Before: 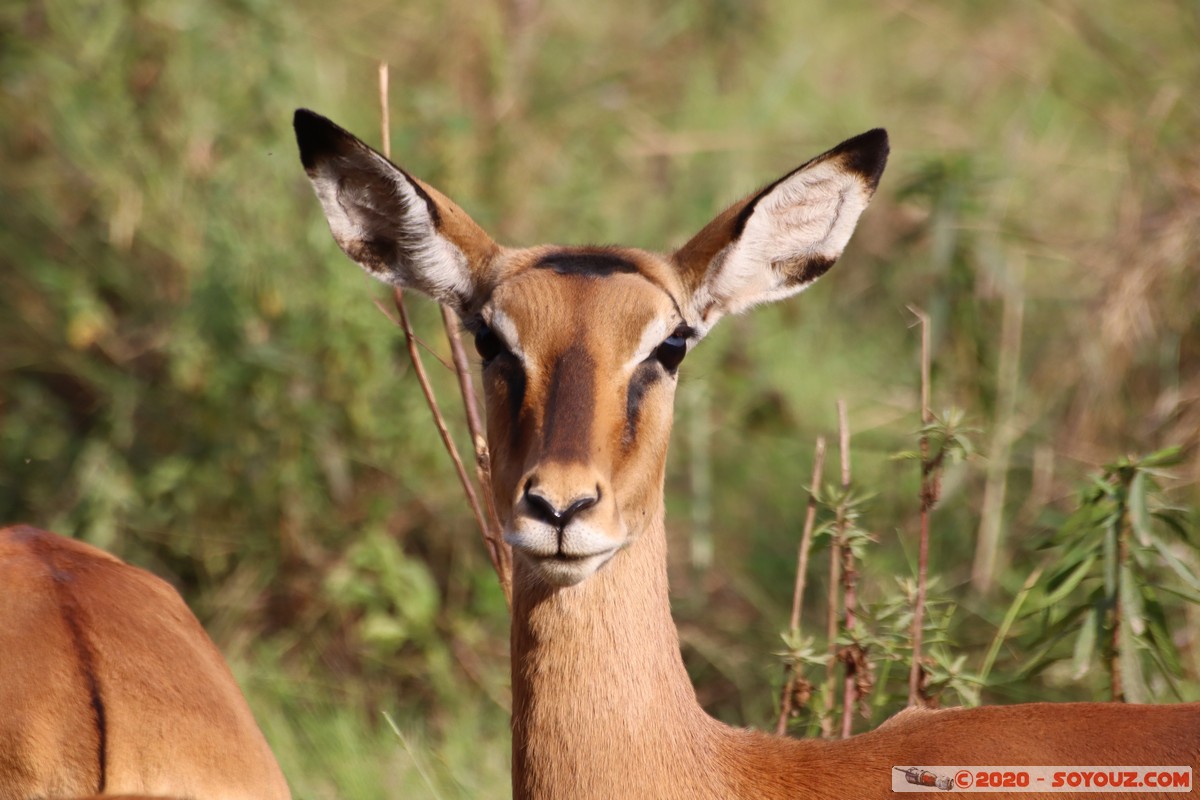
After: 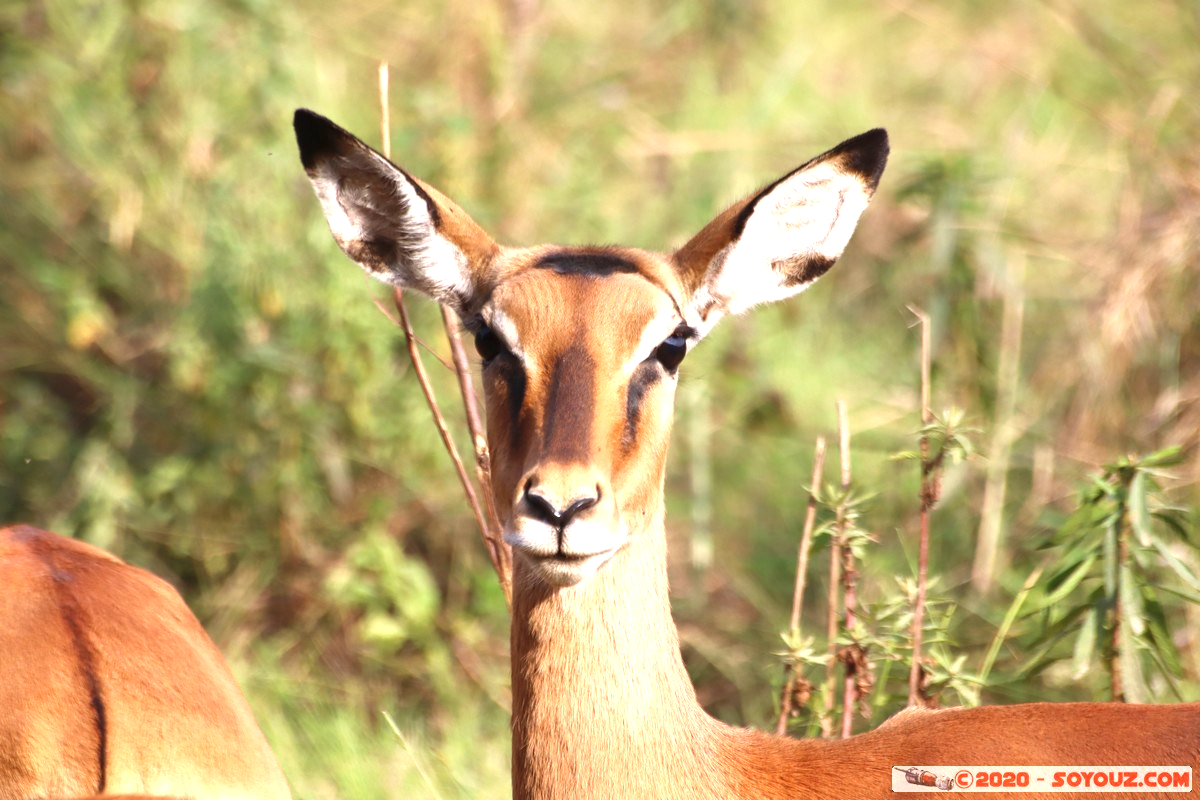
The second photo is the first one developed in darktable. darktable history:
exposure: black level correction 0, exposure 1.121 EV, compensate highlight preservation false
